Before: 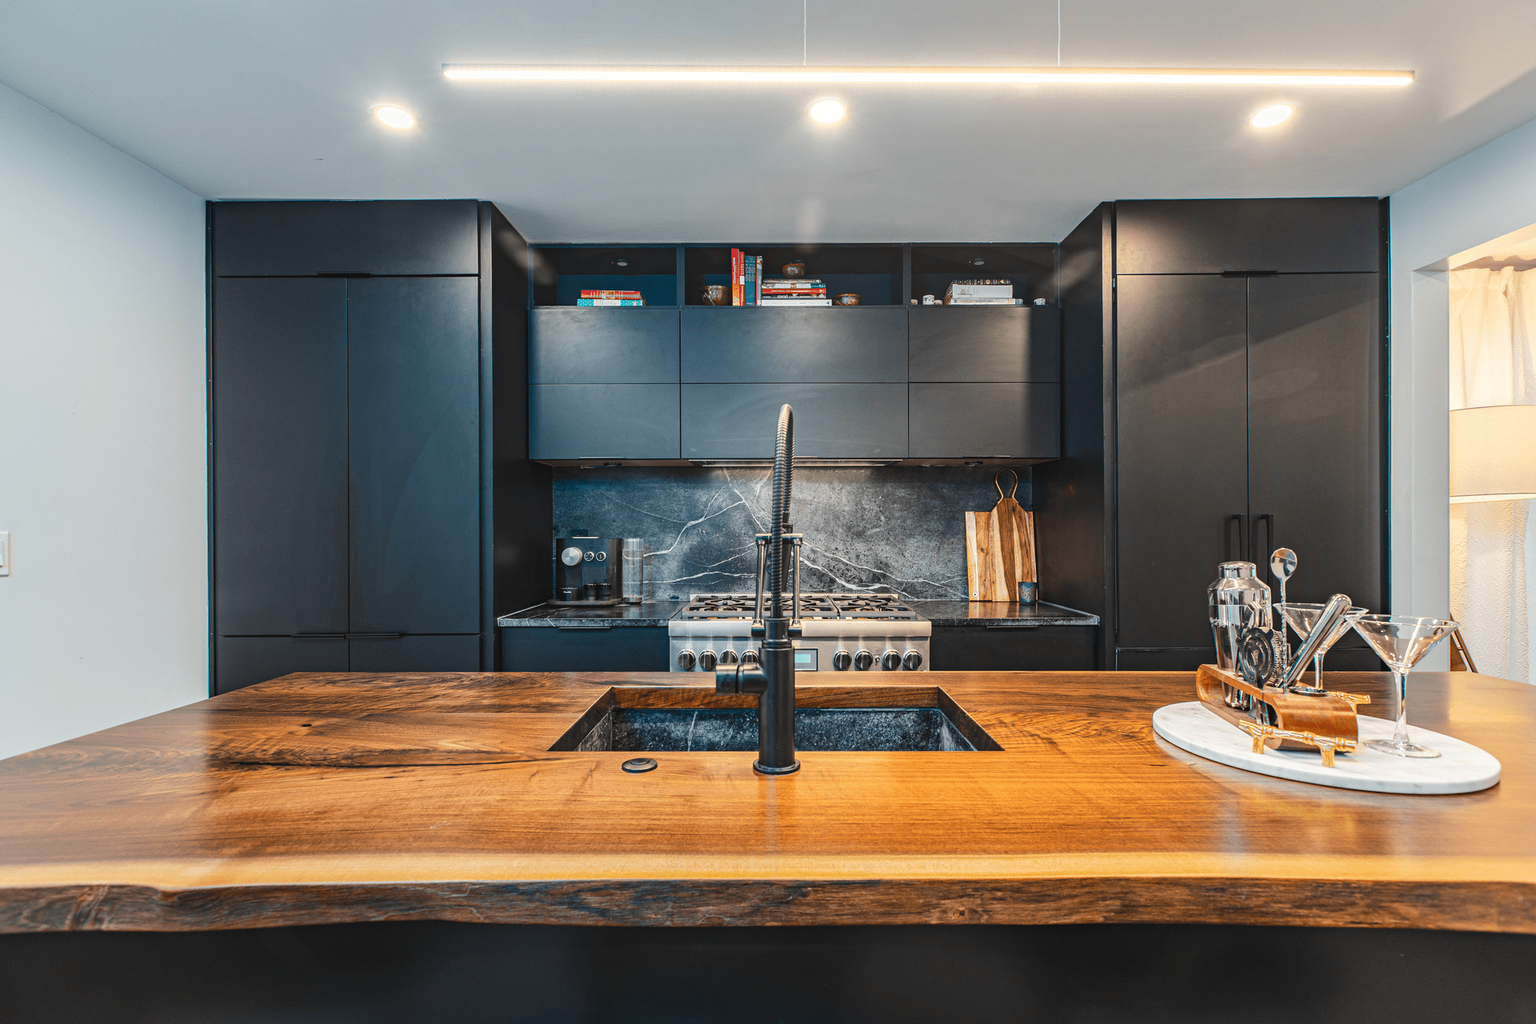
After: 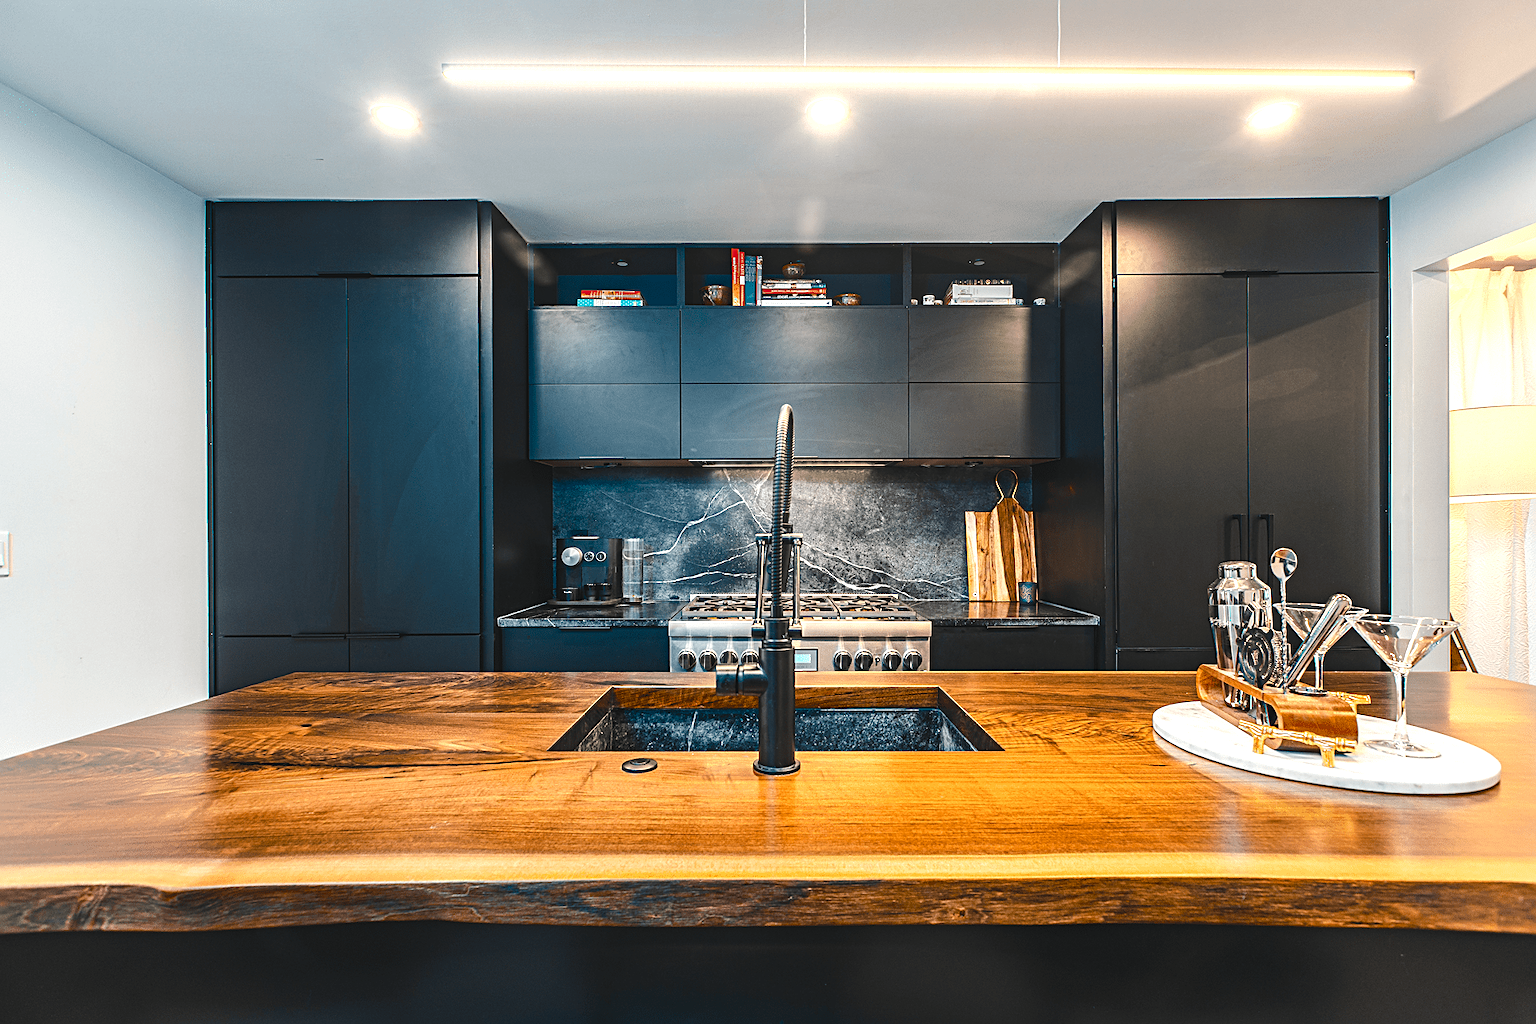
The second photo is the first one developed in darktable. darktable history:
color balance rgb: shadows lift › chroma 1%, shadows lift › hue 217.2°, power › hue 310.8°, highlights gain › chroma 1%, highlights gain › hue 54°, global offset › luminance 0.5%, global offset › hue 171.6°, perceptual saturation grading › global saturation 14.09%, perceptual saturation grading › highlights -25%, perceptual saturation grading › shadows 30%, perceptual brilliance grading › highlights 13.42%, perceptual brilliance grading › mid-tones 8.05%, perceptual brilliance grading › shadows -17.45%, global vibrance 25%
sharpen: on, module defaults
